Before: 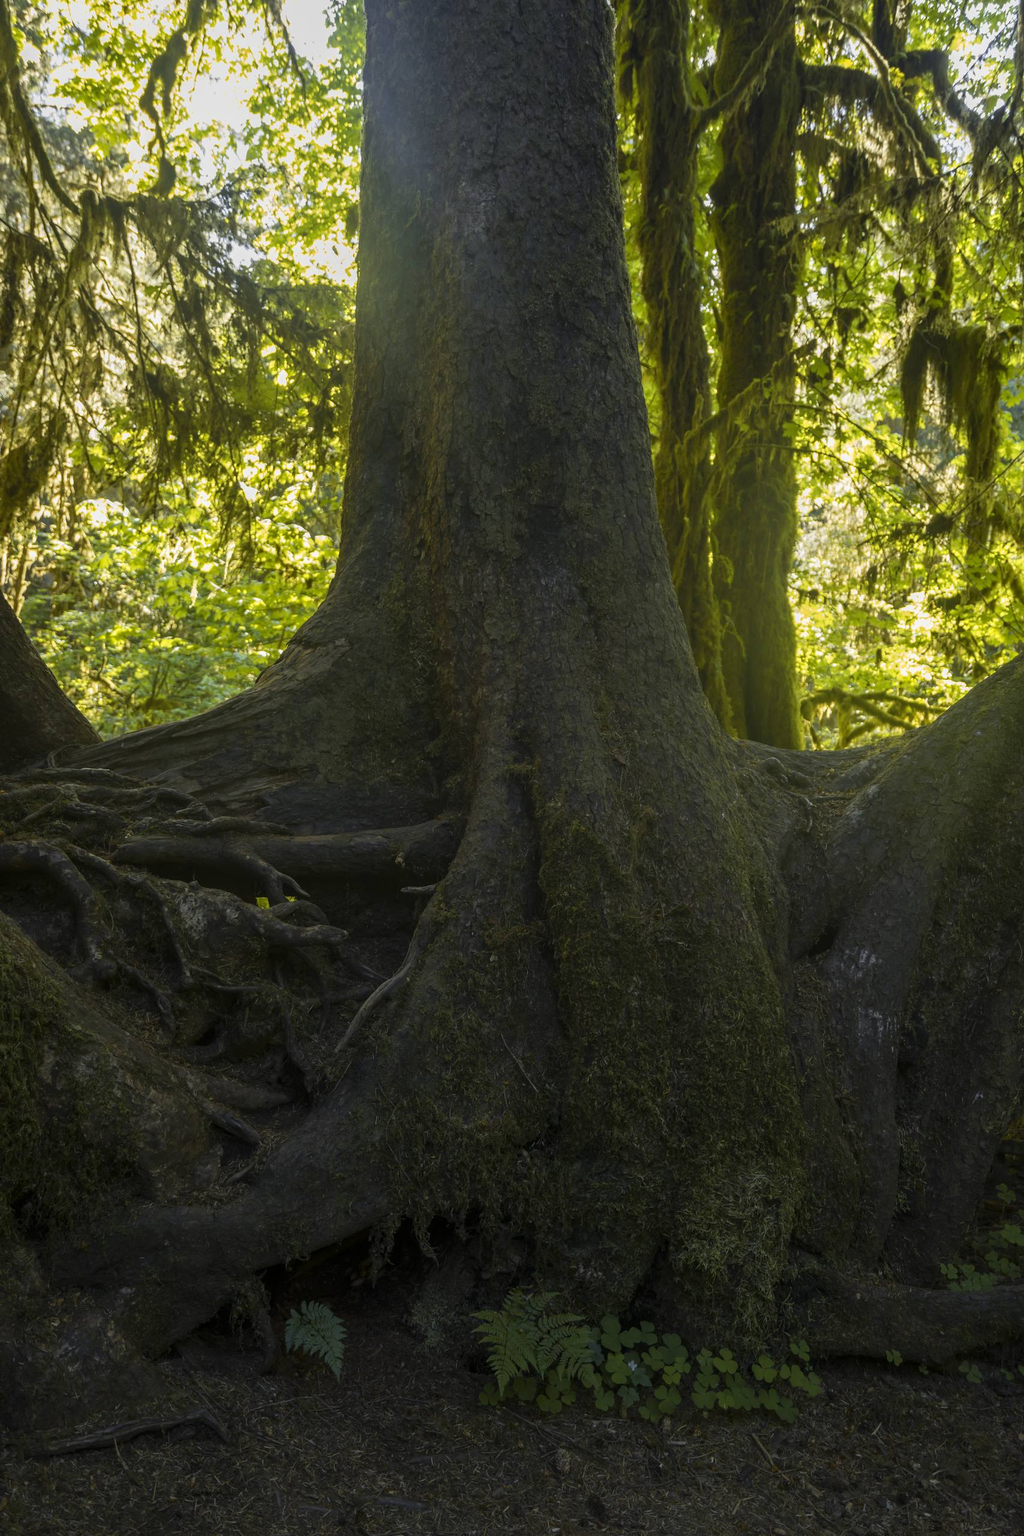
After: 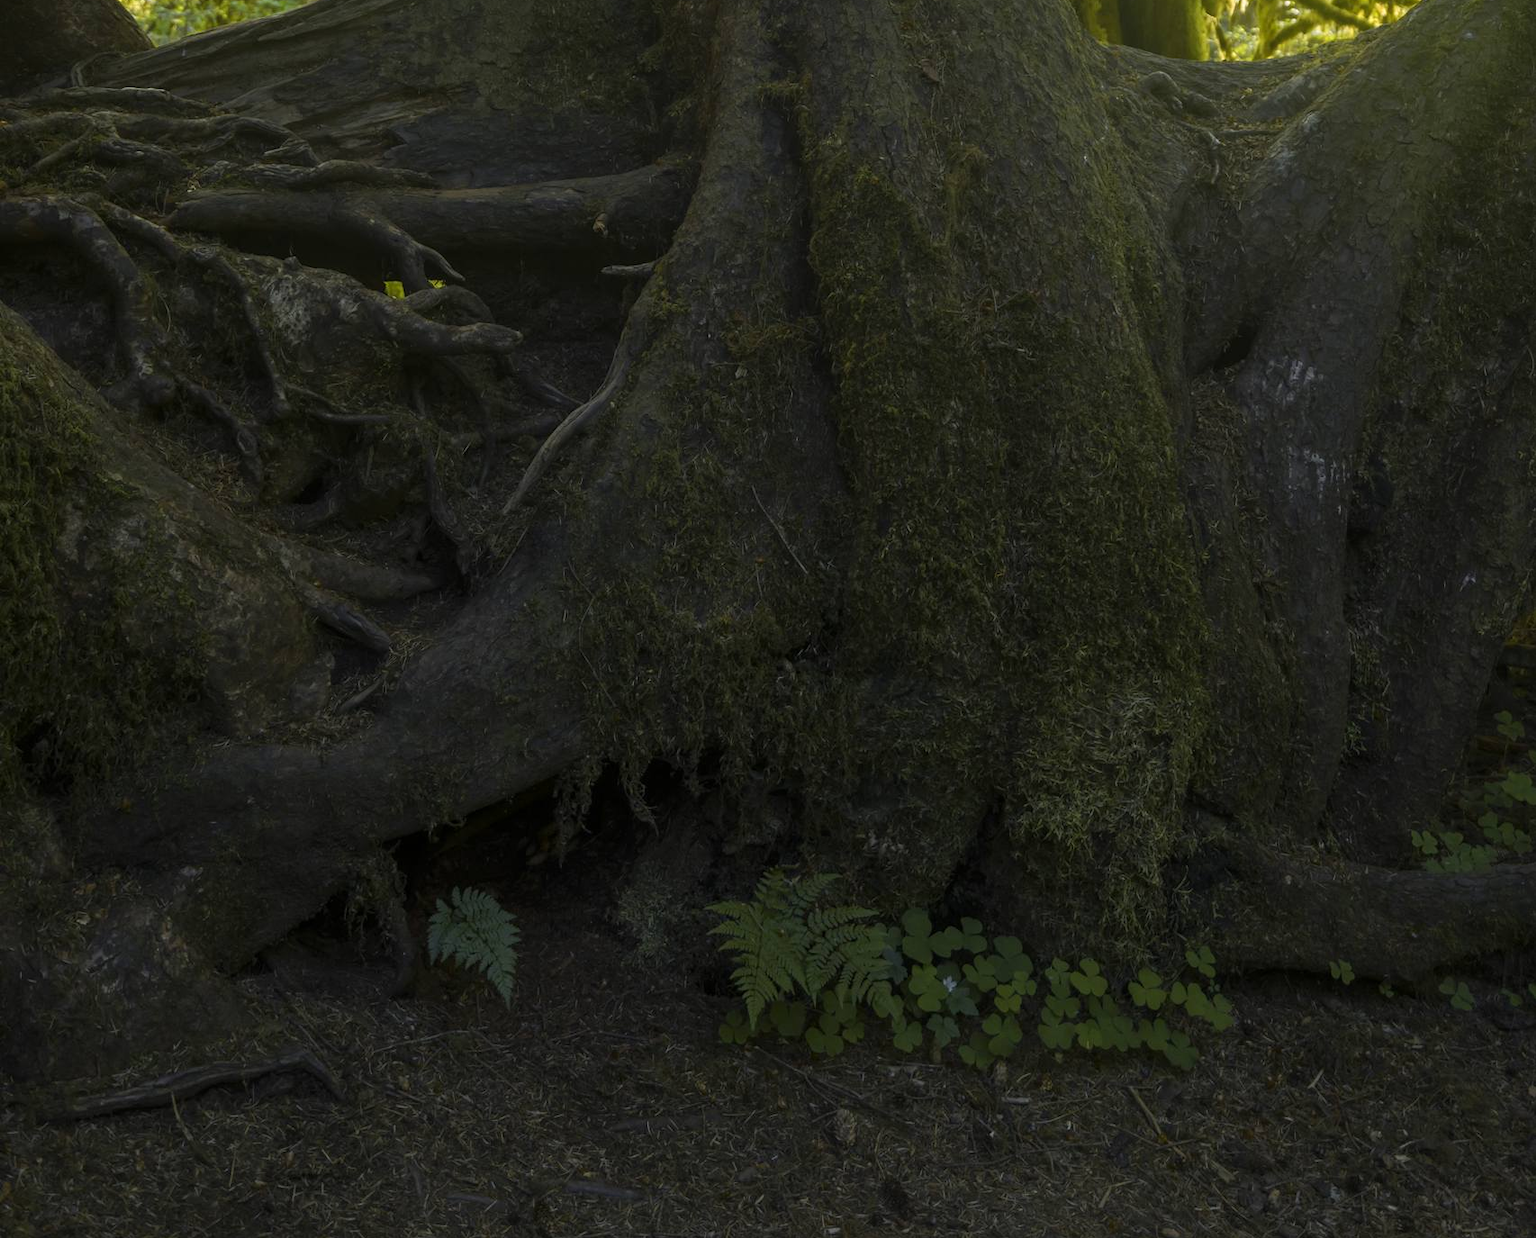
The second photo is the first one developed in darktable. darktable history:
crop and rotate: top 46.237%
exposure: exposure 0 EV, compensate highlight preservation false
